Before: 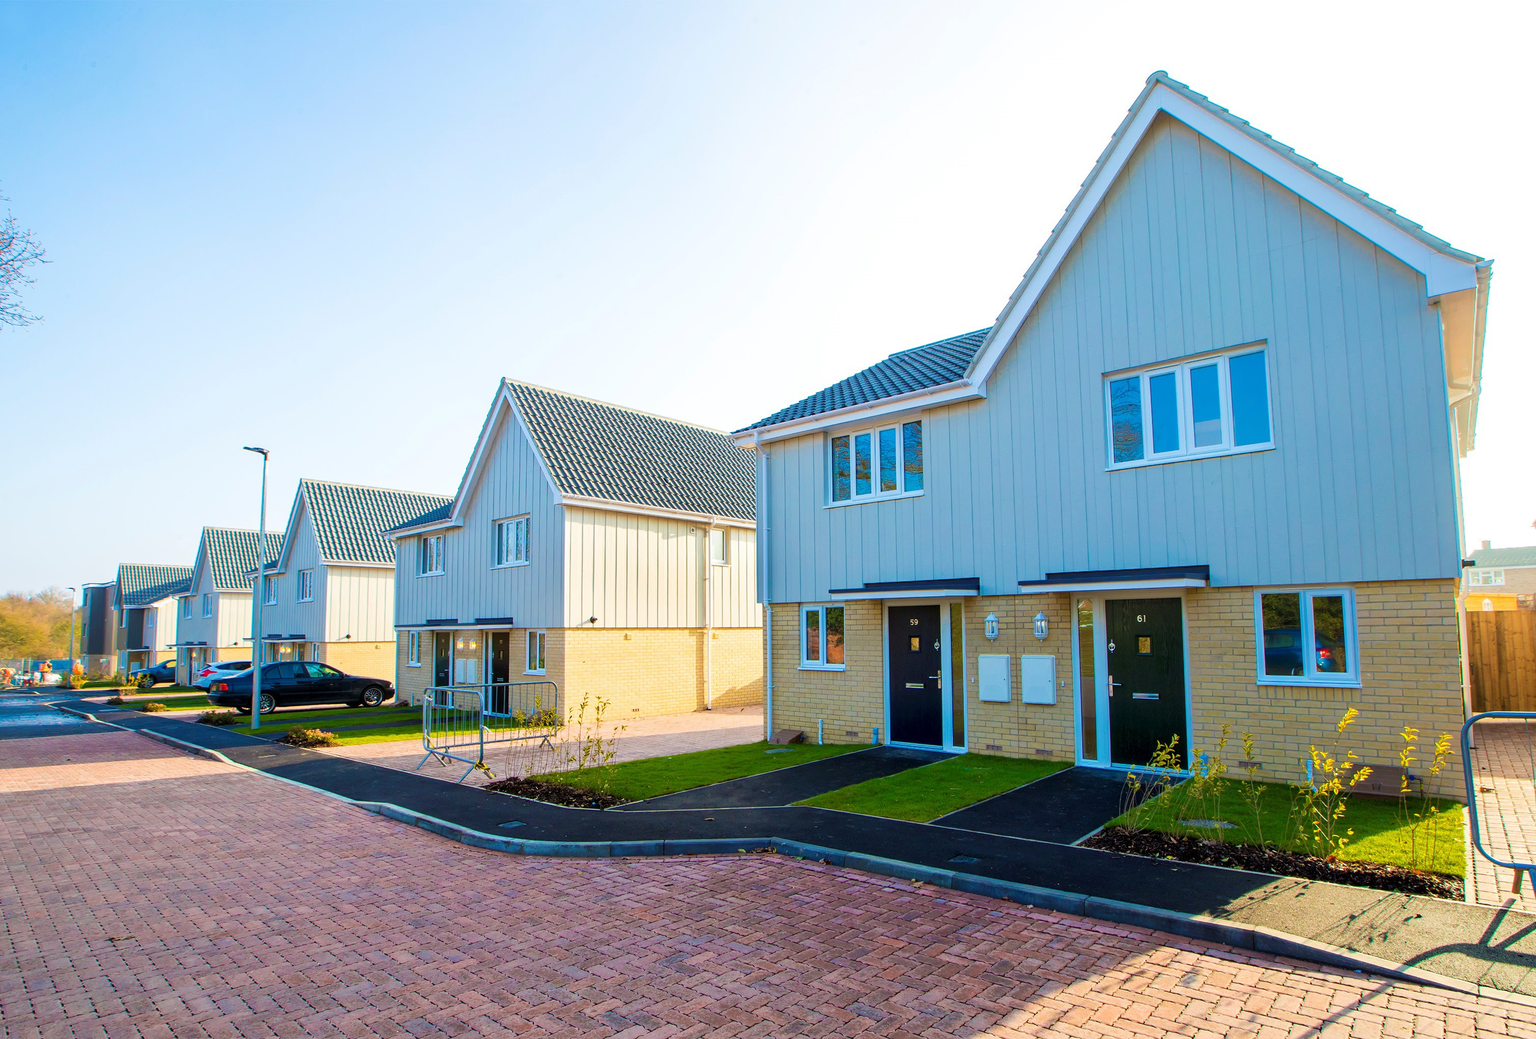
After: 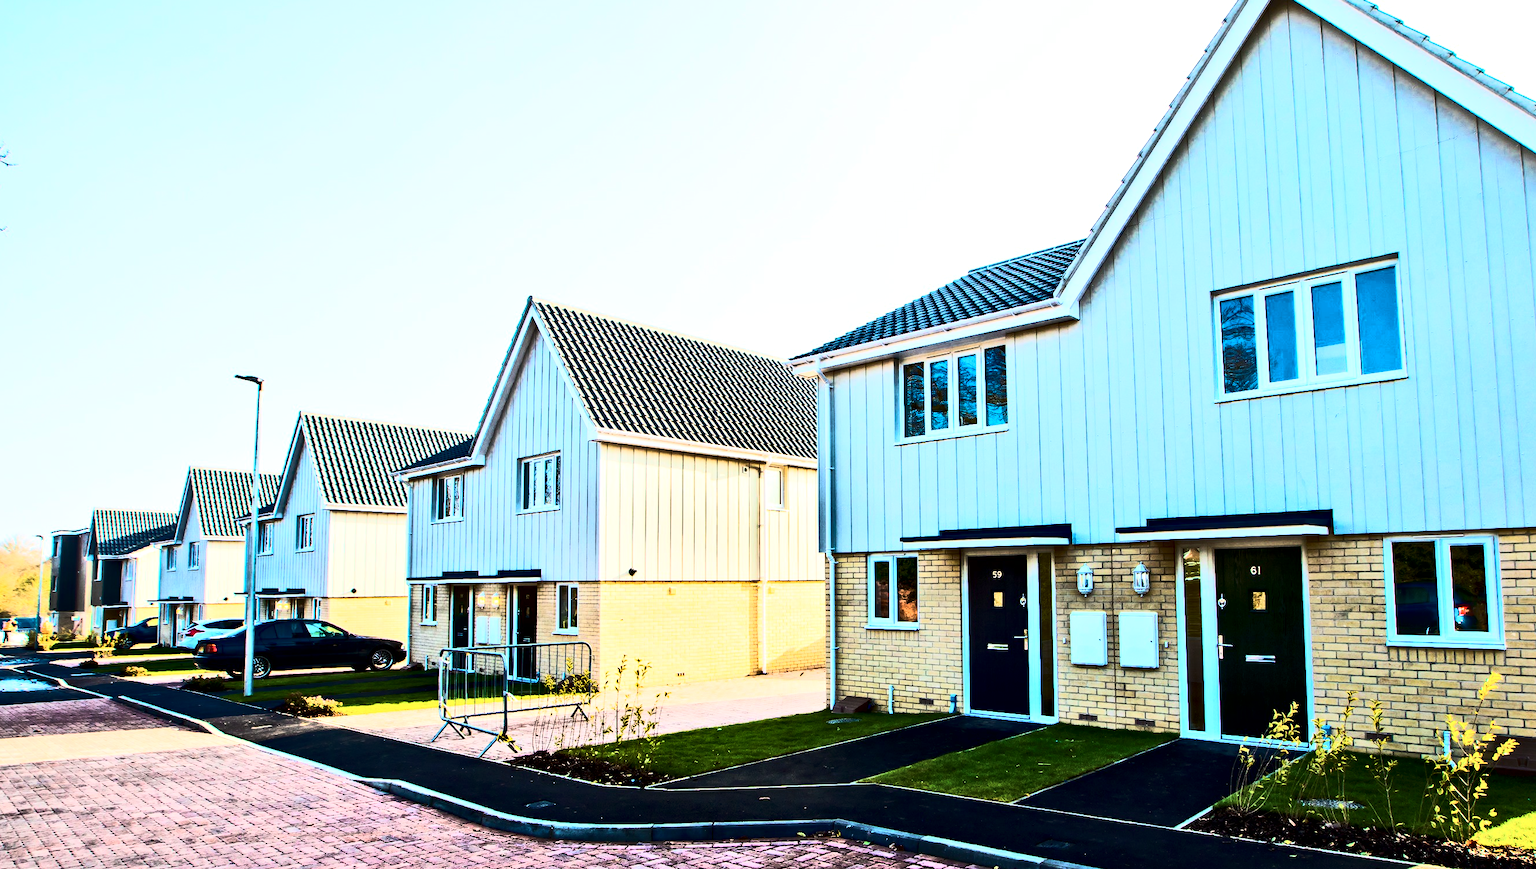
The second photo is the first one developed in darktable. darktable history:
tone curve: curves: ch0 [(0, 0) (0.427, 0.375) (0.616, 0.801) (1, 1)], color space Lab, linked channels, preserve colors none
contrast brightness saturation: contrast 0.28
crop and rotate: left 2.425%, top 11.305%, right 9.6%, bottom 15.08%
contrast equalizer: y [[0.511, 0.558, 0.631, 0.632, 0.559, 0.512], [0.5 ×6], [0.5 ×6], [0 ×6], [0 ×6]]
